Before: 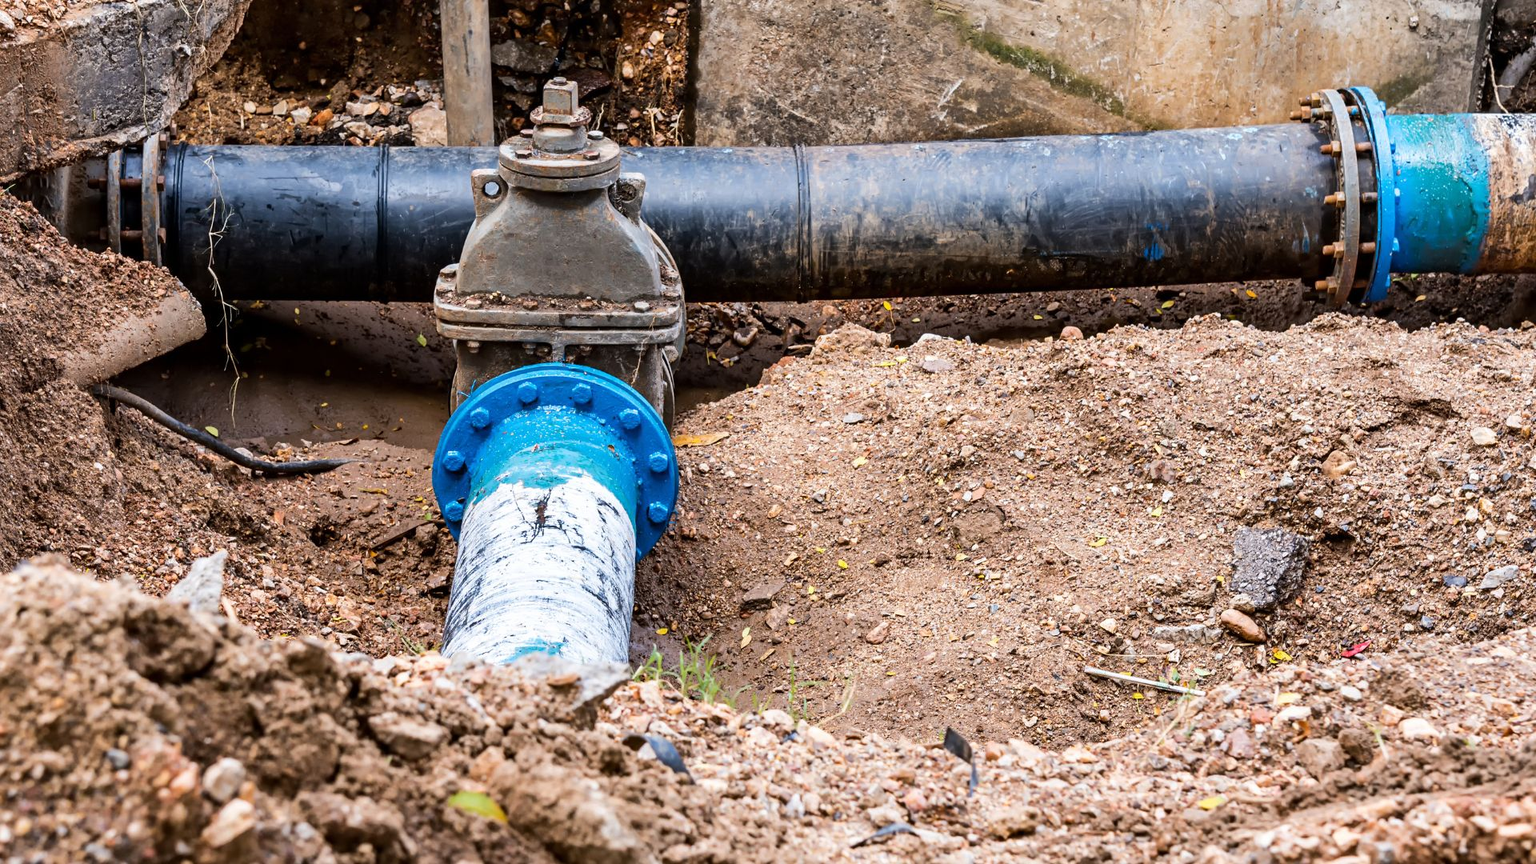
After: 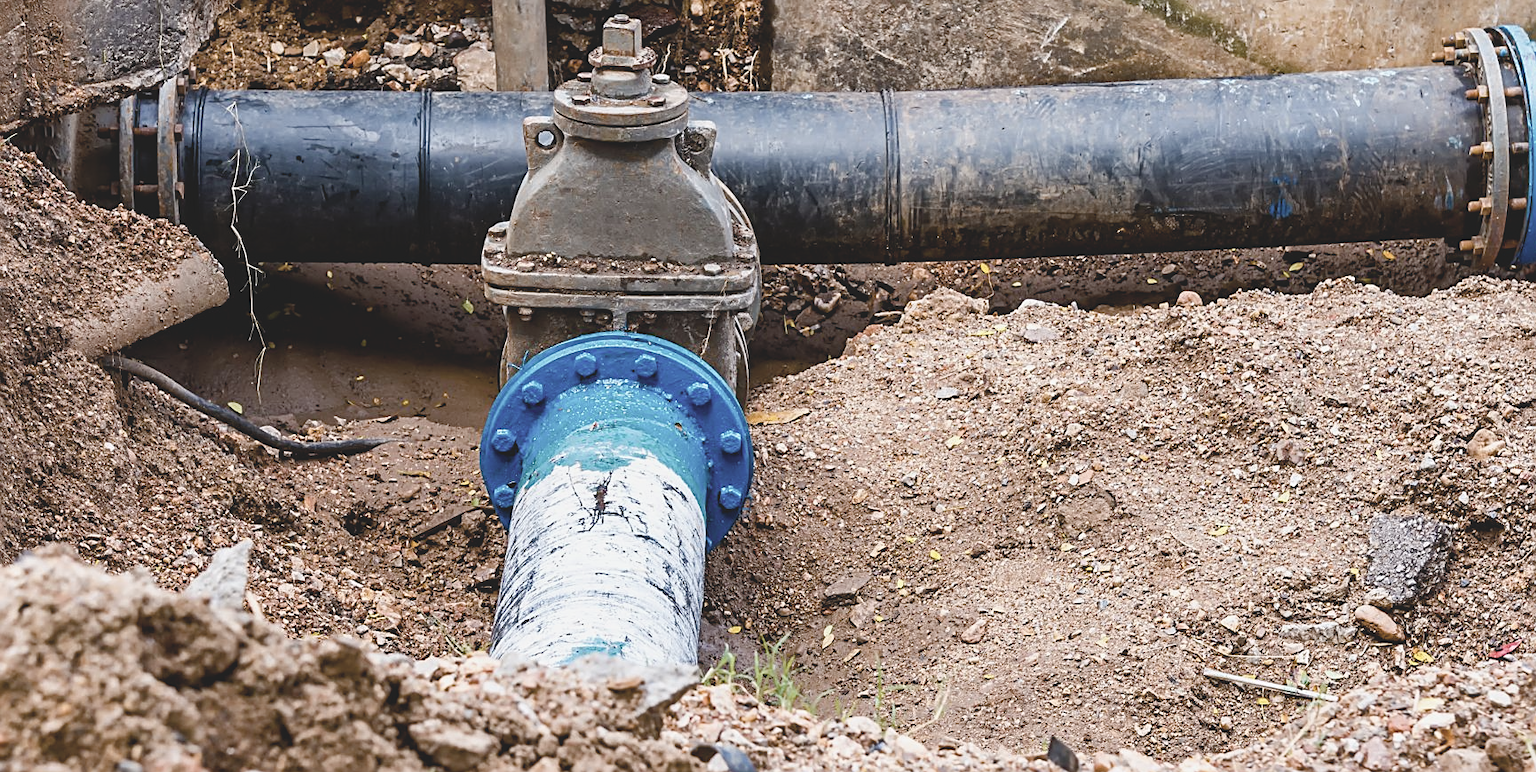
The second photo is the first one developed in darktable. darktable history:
sharpen: on, module defaults
crop: top 7.498%, right 9.896%, bottom 11.912%
color balance rgb: perceptual saturation grading › global saturation 45.835%, perceptual saturation grading › highlights -50.336%, perceptual saturation grading › shadows 30.256%, perceptual brilliance grading › highlights 7.851%, perceptual brilliance grading › mid-tones 4.226%, perceptual brilliance grading › shadows 1.445%
shadows and highlights: shadows -1.8, highlights 41.81
contrast brightness saturation: contrast -0.25, saturation -0.444
